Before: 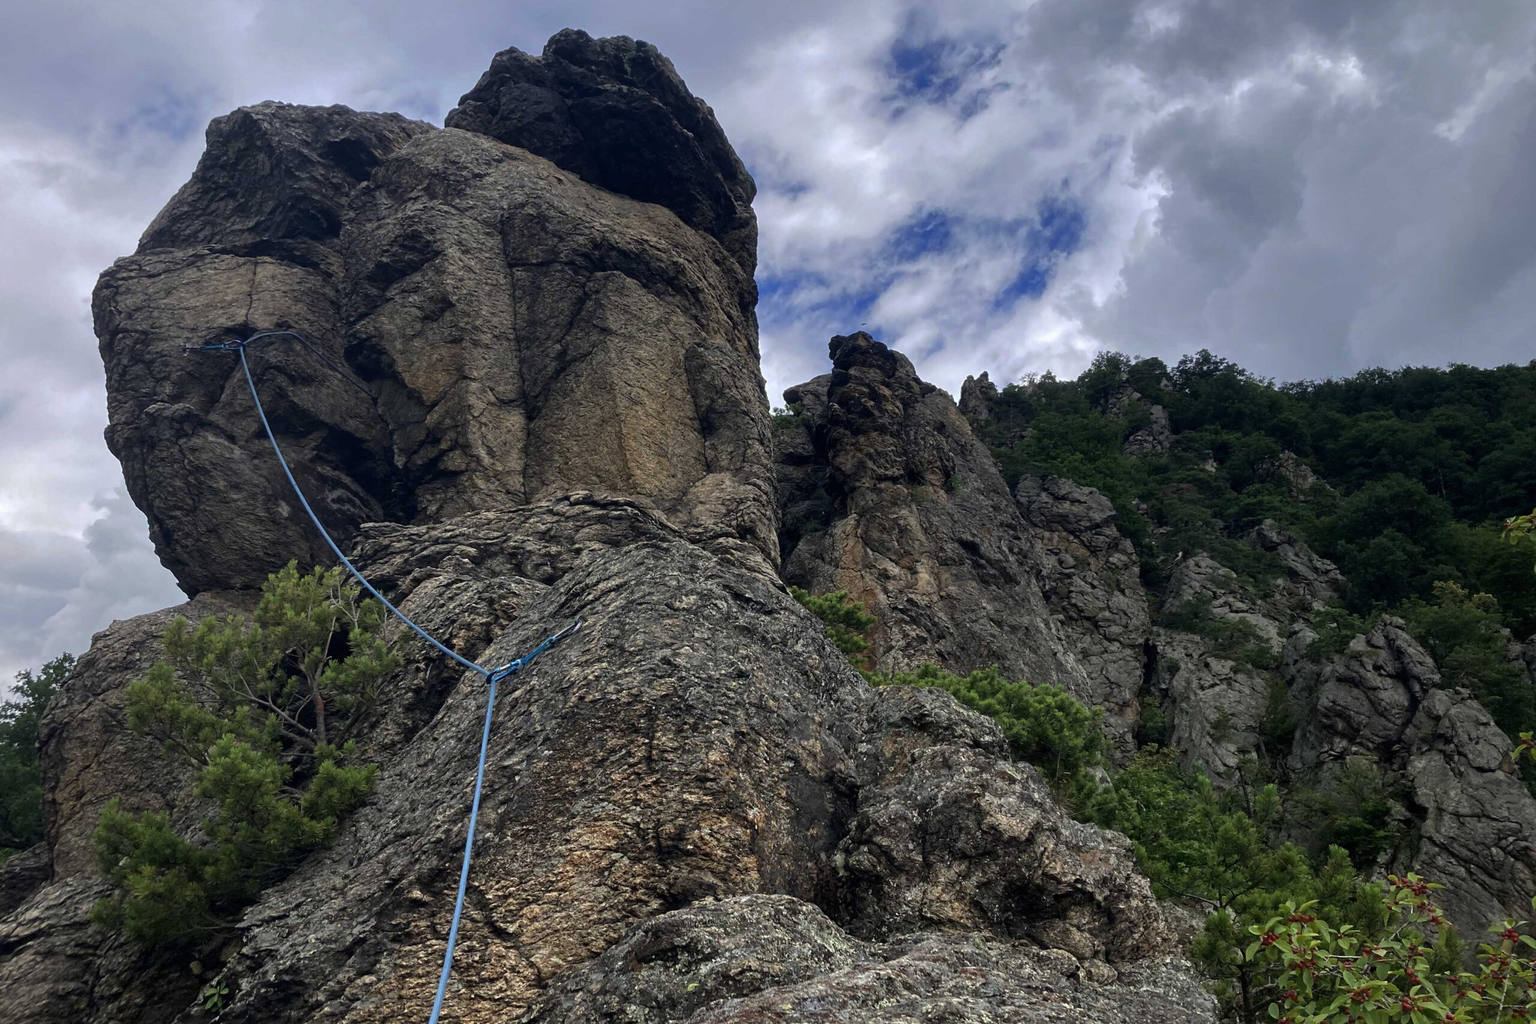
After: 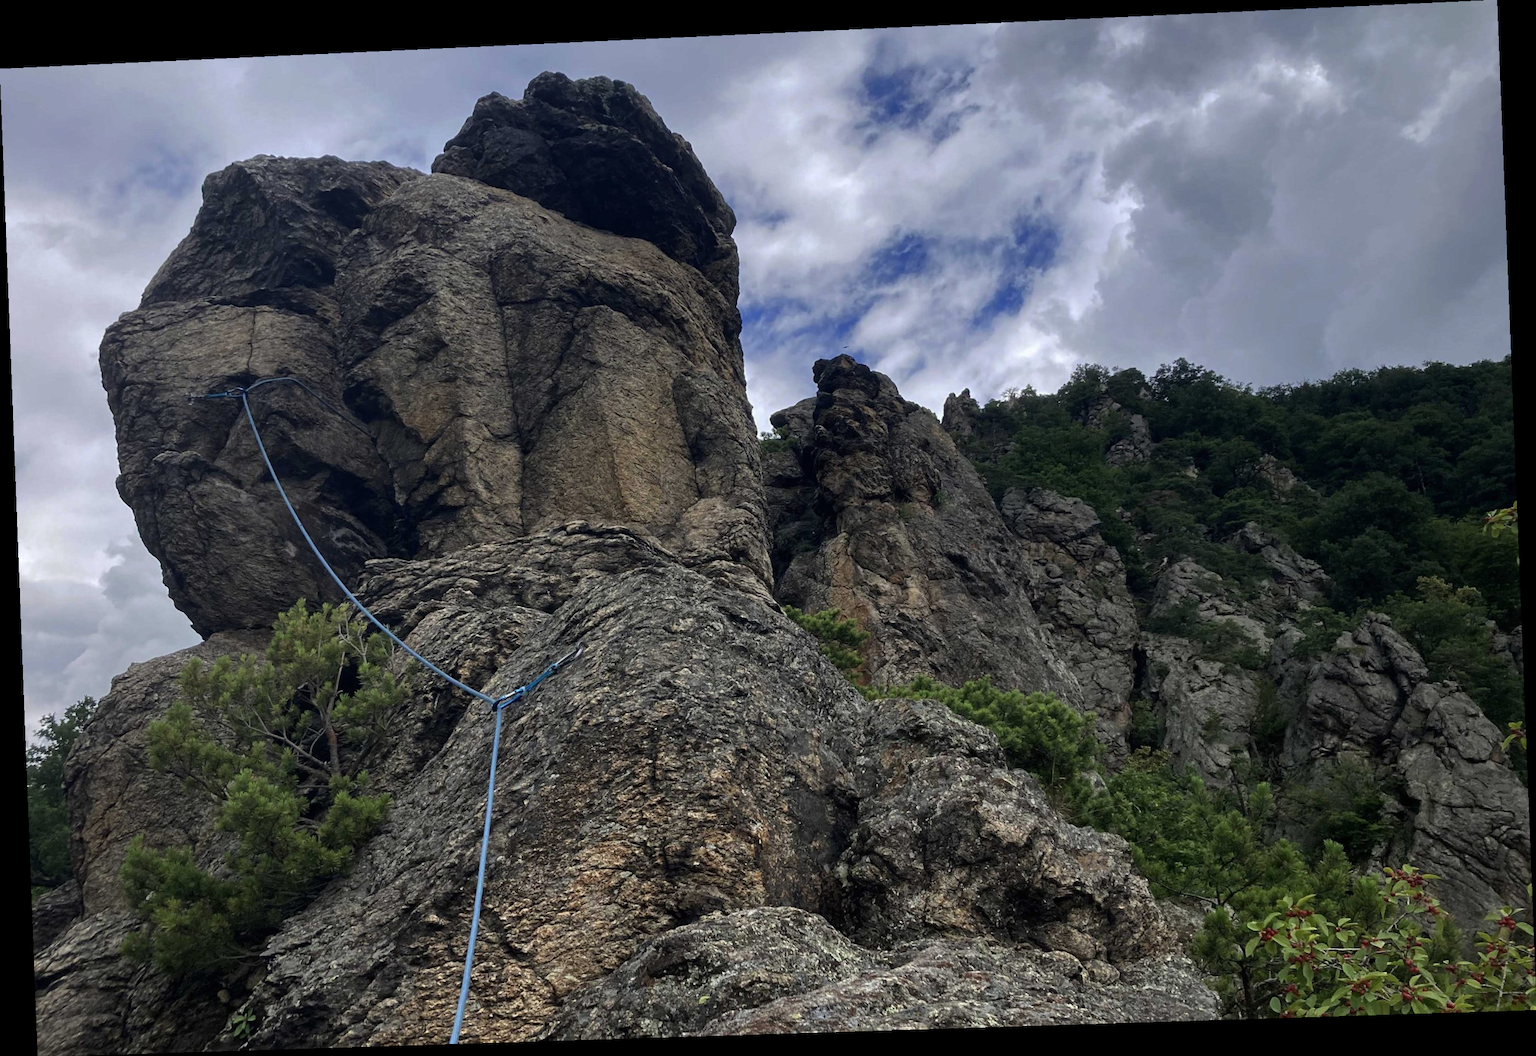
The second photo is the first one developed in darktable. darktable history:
contrast brightness saturation: saturation -0.05
rotate and perspective: rotation -2.22°, lens shift (horizontal) -0.022, automatic cropping off
